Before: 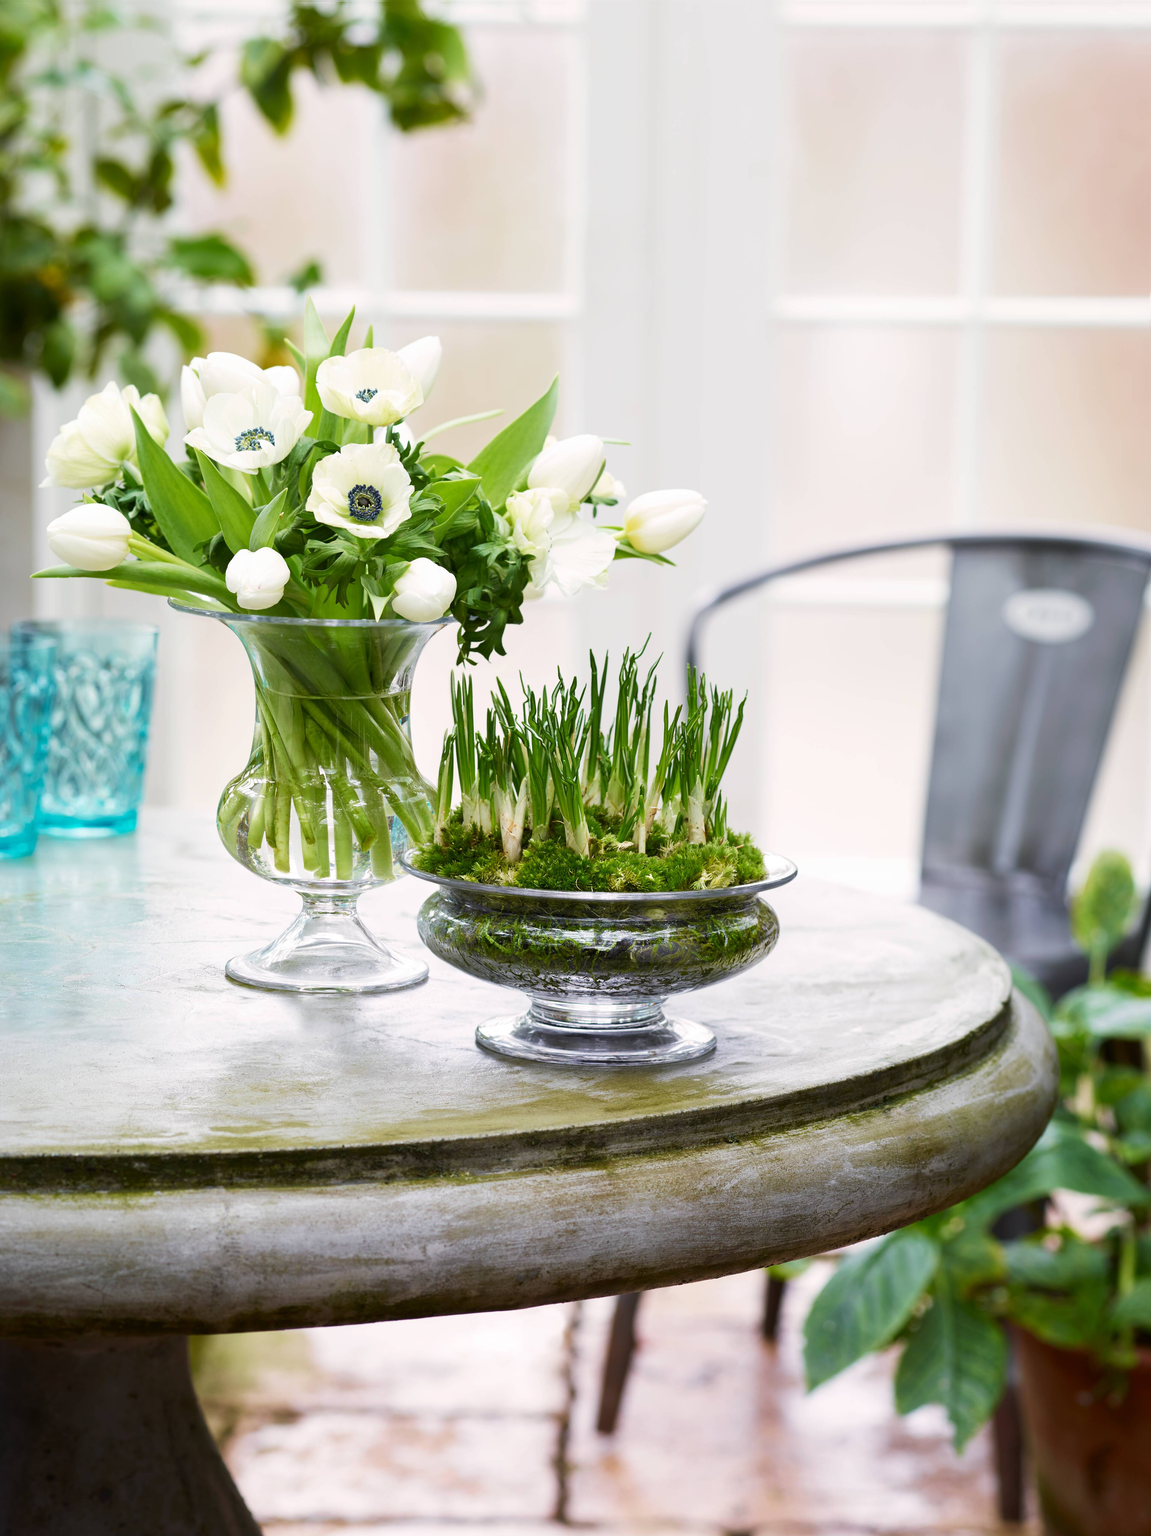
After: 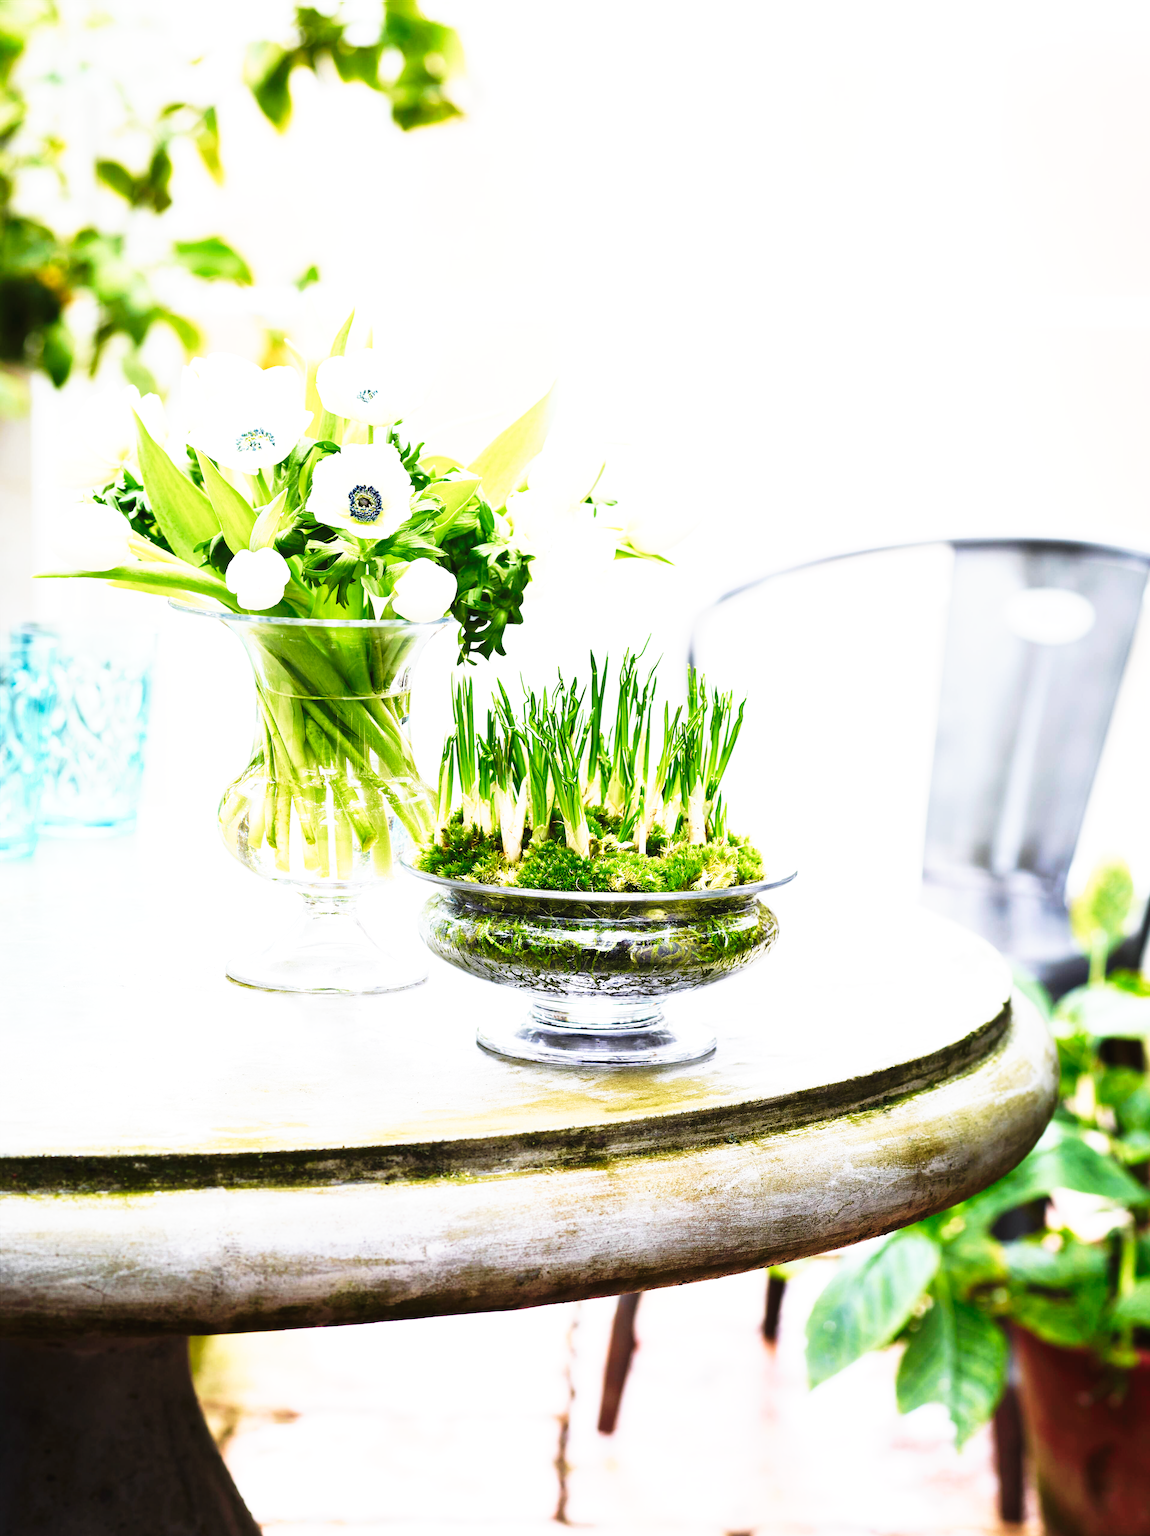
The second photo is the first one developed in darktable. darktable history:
tone curve: curves: ch0 [(0, 0) (0.003, 0.003) (0.011, 0.006) (0.025, 0.012) (0.044, 0.02) (0.069, 0.023) (0.1, 0.029) (0.136, 0.037) (0.177, 0.058) (0.224, 0.084) (0.277, 0.137) (0.335, 0.209) (0.399, 0.336) (0.468, 0.478) (0.543, 0.63) (0.623, 0.789) (0.709, 0.903) (0.801, 0.967) (0.898, 0.987) (1, 1)], preserve colors none
color balance rgb: perceptual saturation grading › global saturation -27.94%, hue shift -2.27°, contrast -21.26%
exposure: exposure 1.16 EV, compensate exposure bias true, compensate highlight preservation false
